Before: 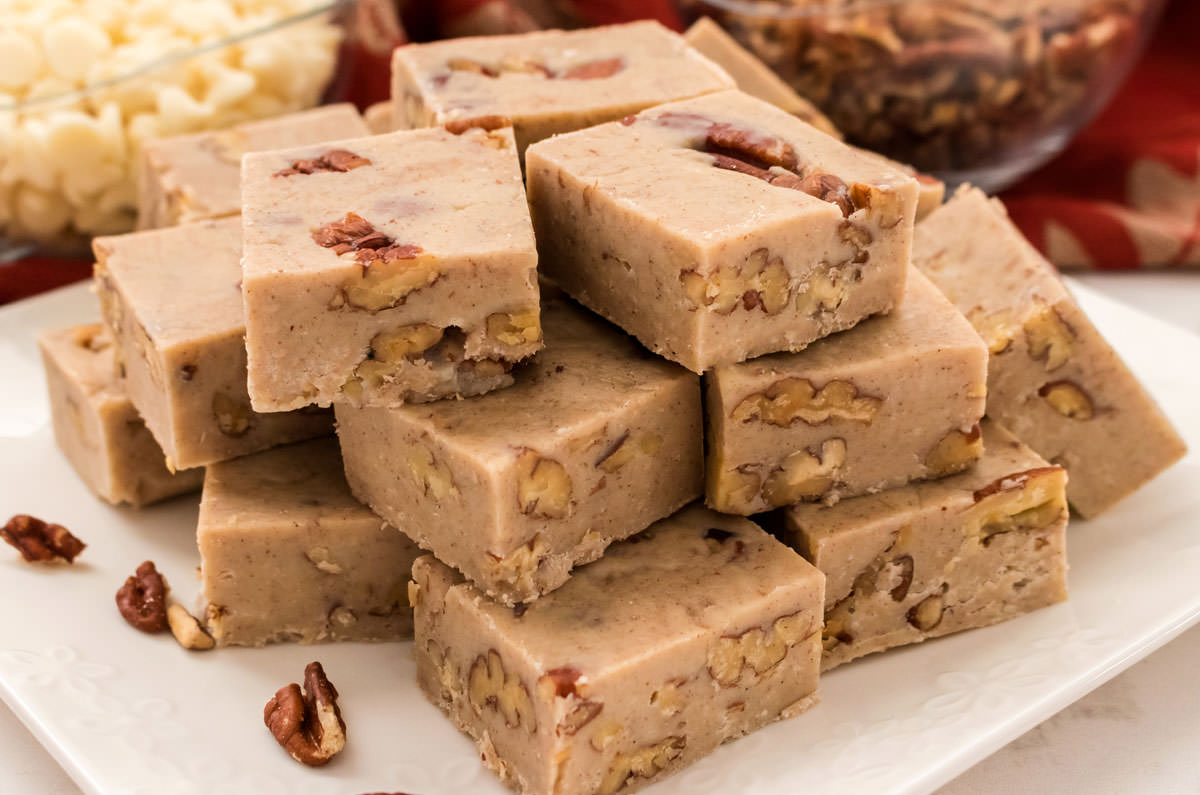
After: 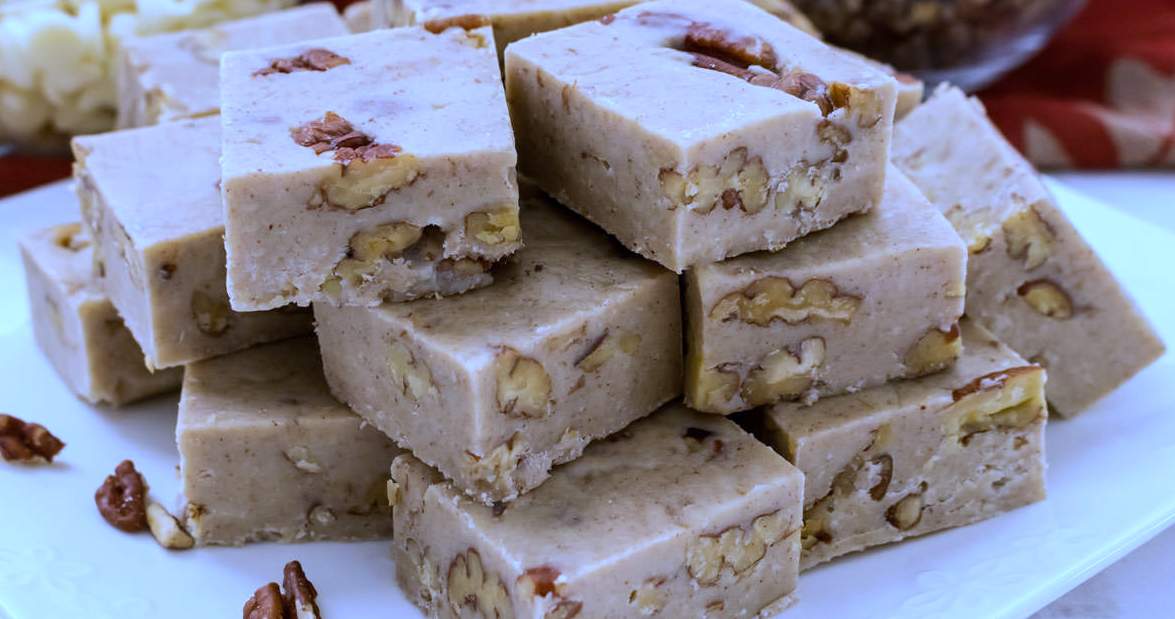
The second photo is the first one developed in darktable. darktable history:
white balance: red 0.766, blue 1.537
crop and rotate: left 1.814%, top 12.818%, right 0.25%, bottom 9.225%
